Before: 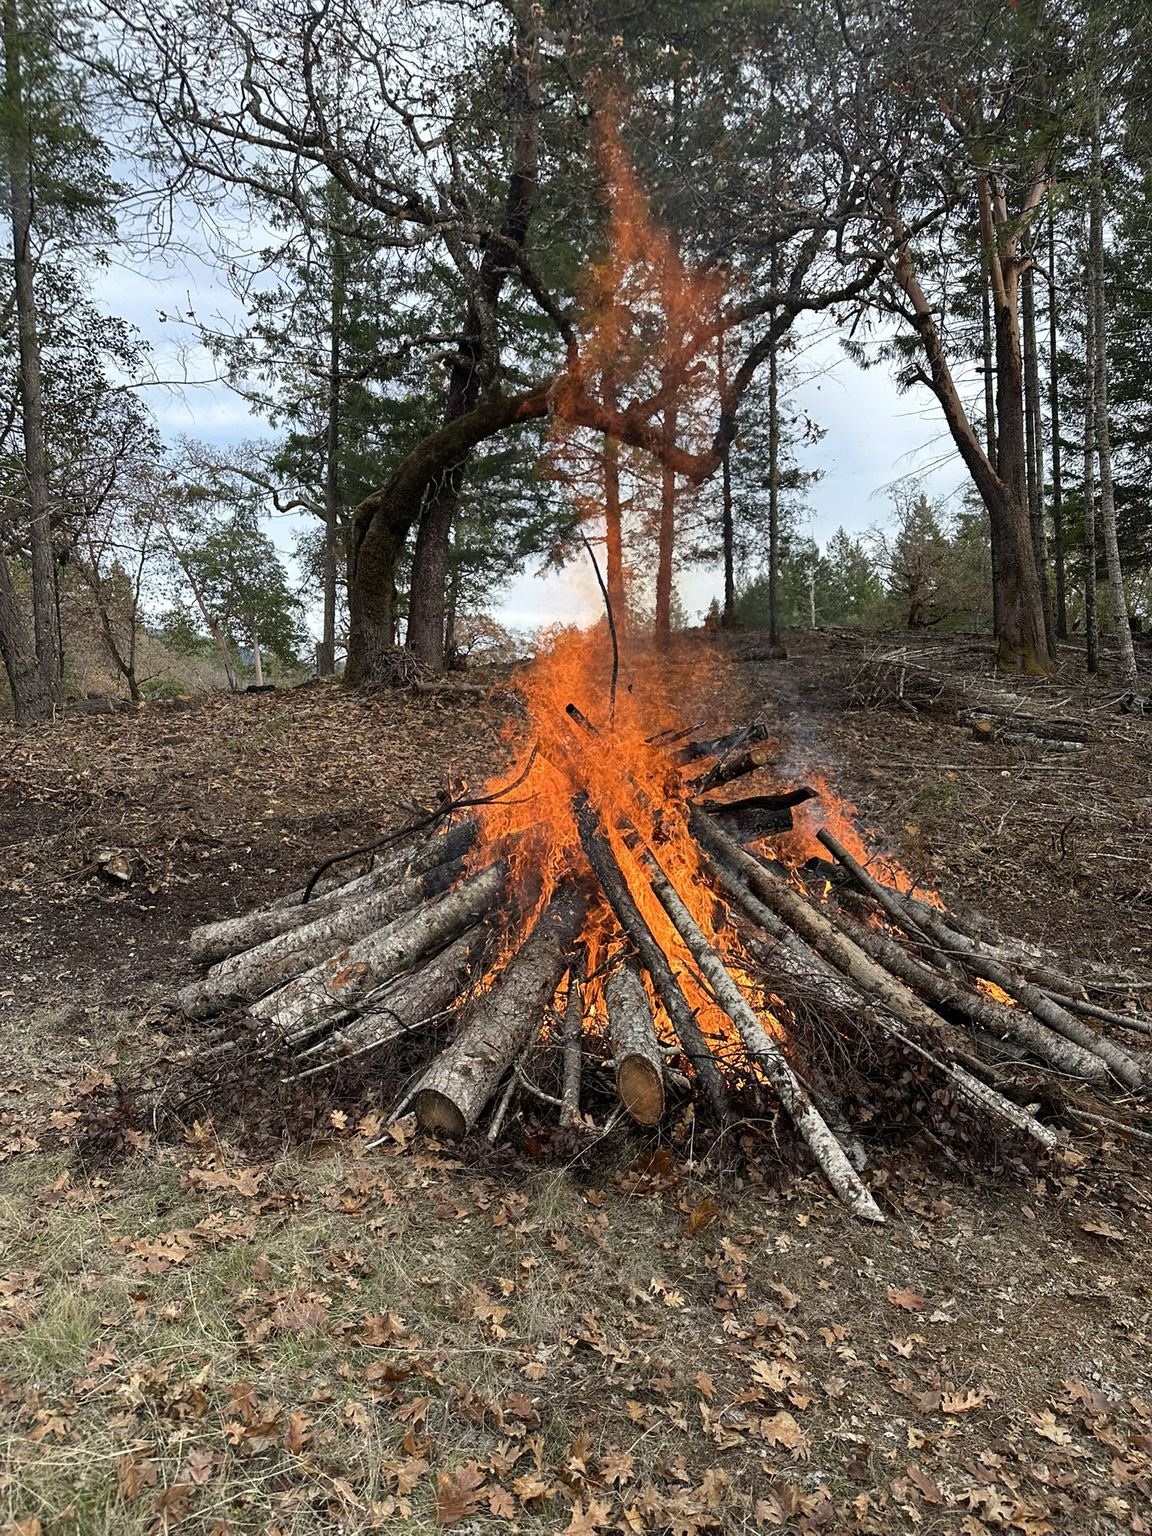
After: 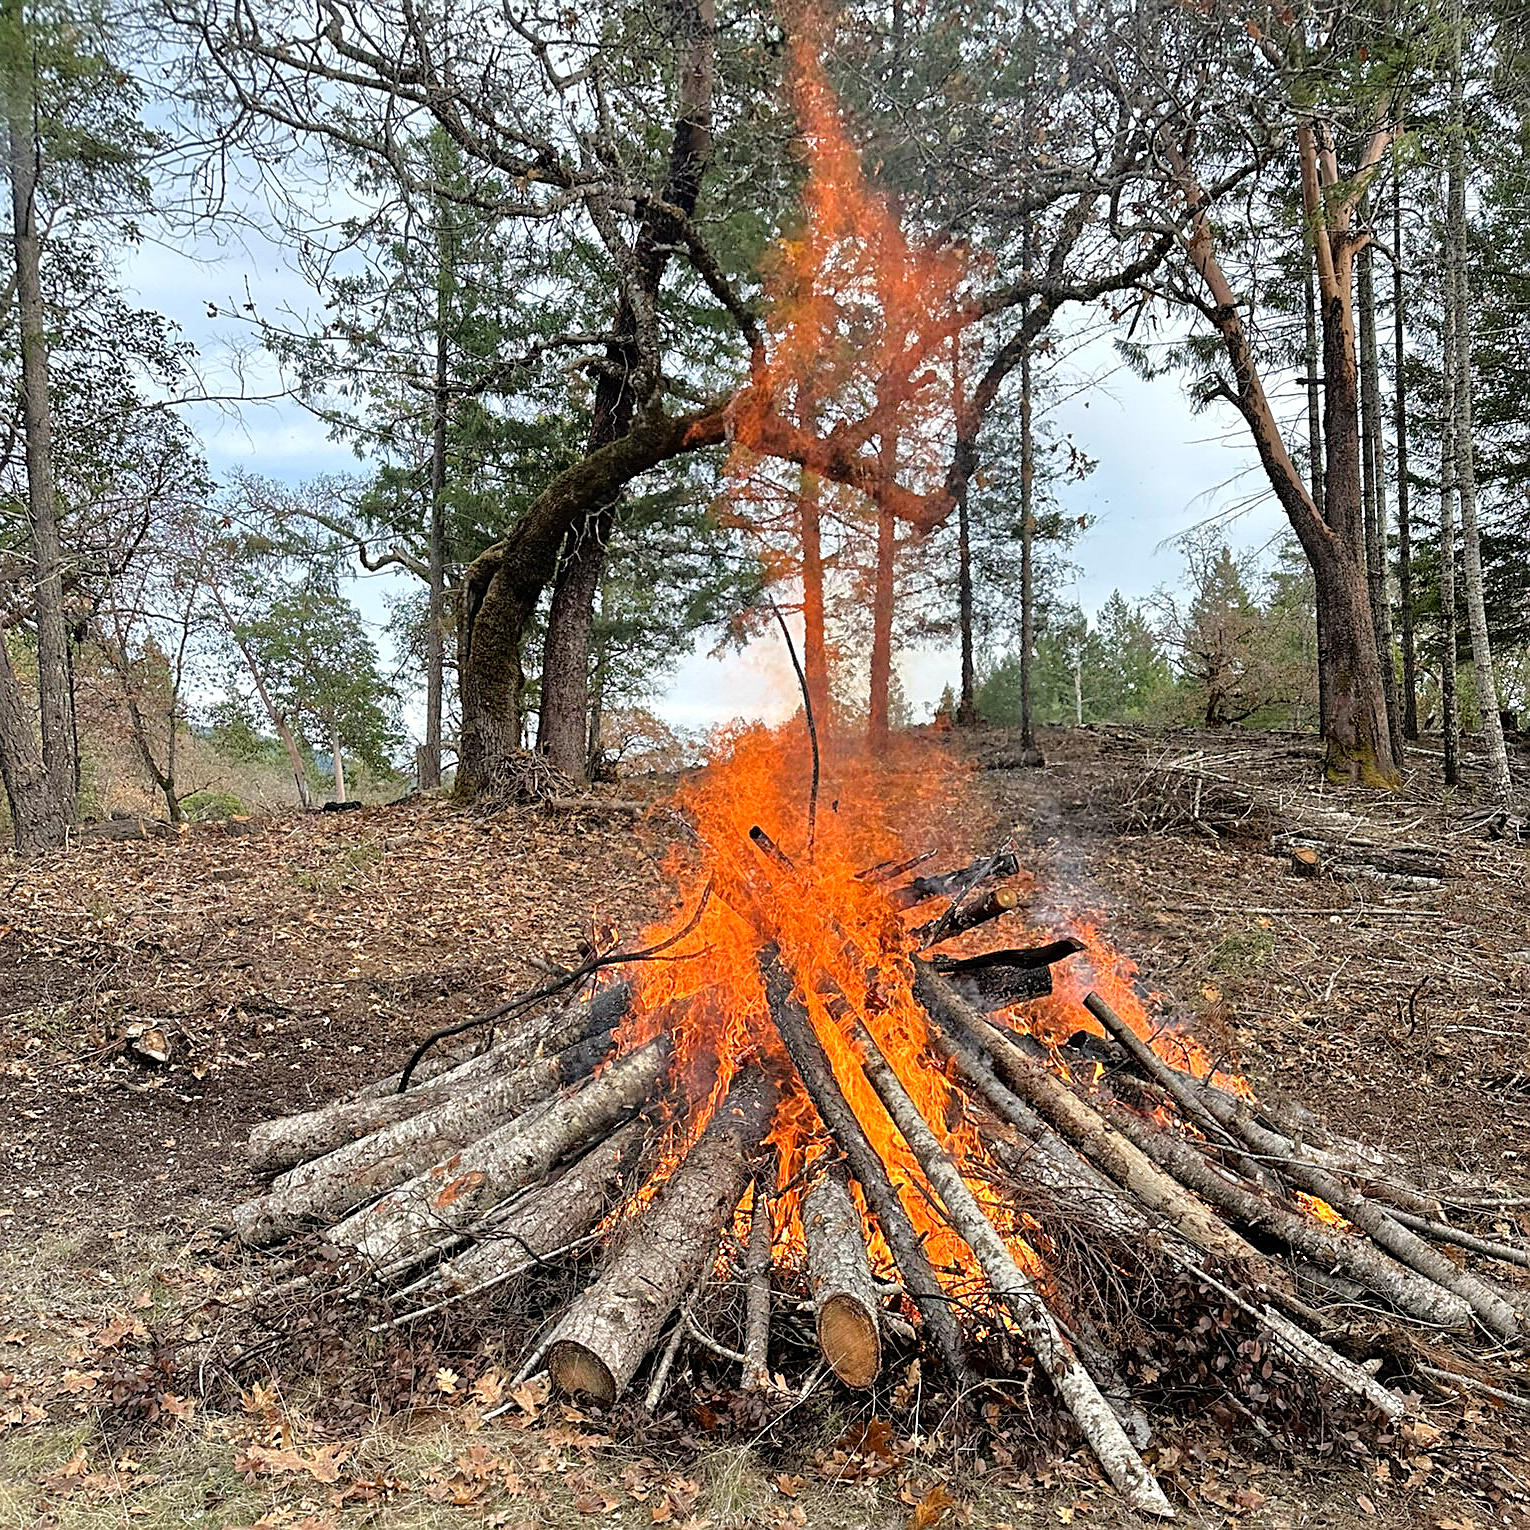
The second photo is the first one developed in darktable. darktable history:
crop: left 0.387%, top 5.469%, bottom 19.809%
tone equalizer: -7 EV 0.15 EV, -6 EV 0.6 EV, -5 EV 1.15 EV, -4 EV 1.33 EV, -3 EV 1.15 EV, -2 EV 0.6 EV, -1 EV 0.15 EV, mask exposure compensation -0.5 EV
sharpen: on, module defaults
